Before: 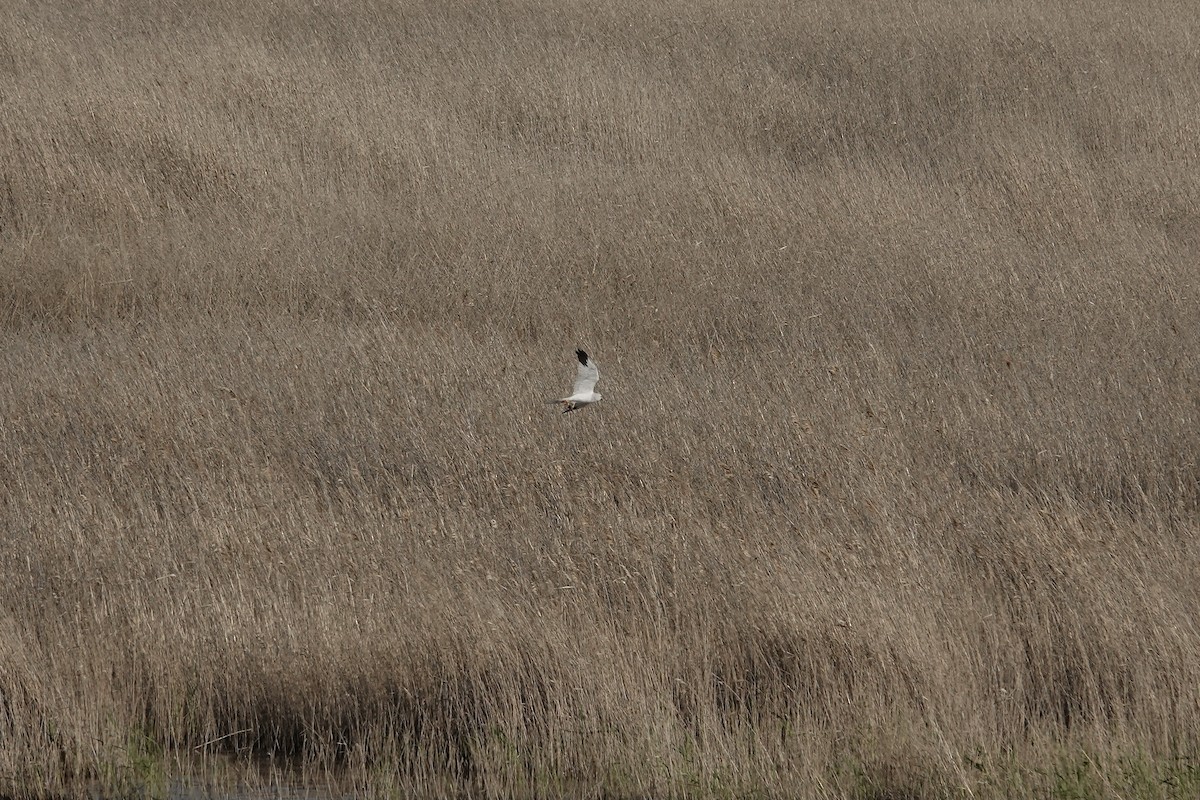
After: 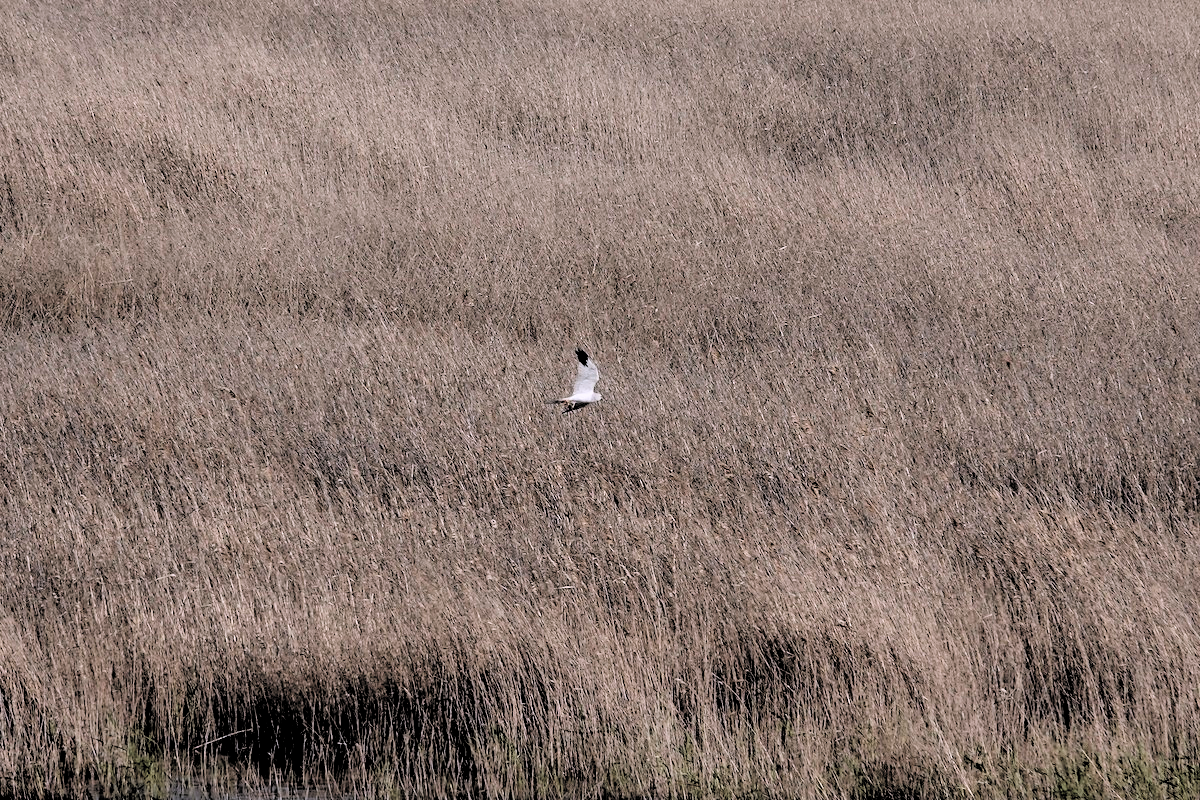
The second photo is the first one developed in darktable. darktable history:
filmic rgb: middle gray luminance 13.55%, black relative exposure -1.97 EV, white relative exposure 3.1 EV, threshold 6 EV, target black luminance 0%, hardness 1.79, latitude 59.23%, contrast 1.728, highlights saturation mix 5%, shadows ↔ highlights balance -37.52%, add noise in highlights 0, color science v3 (2019), use custom middle-gray values true, iterations of high-quality reconstruction 0, contrast in highlights soft, enable highlight reconstruction true
white balance: red 1.004, blue 1.096
